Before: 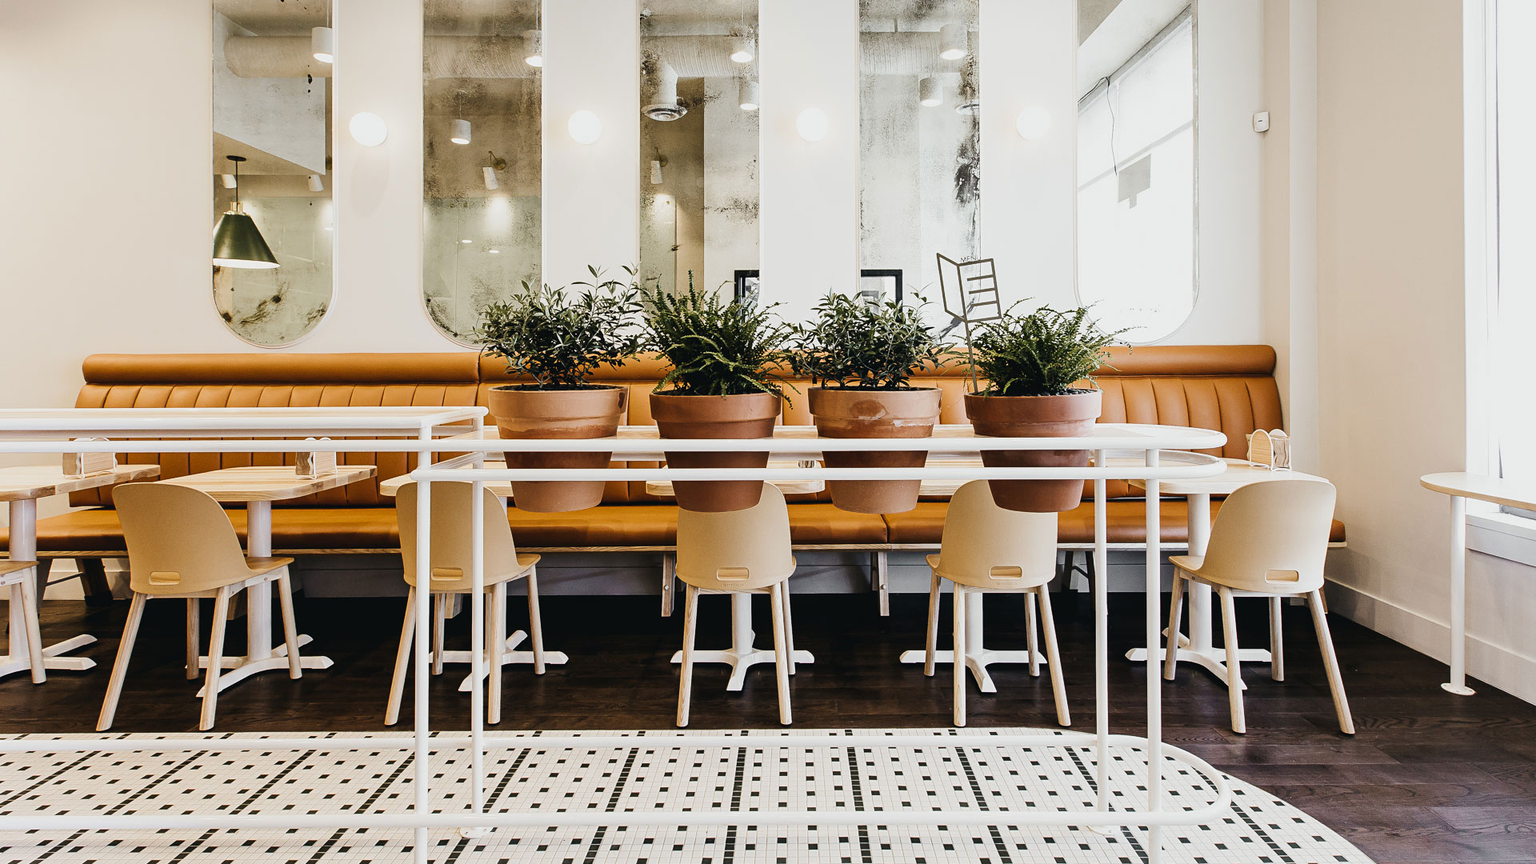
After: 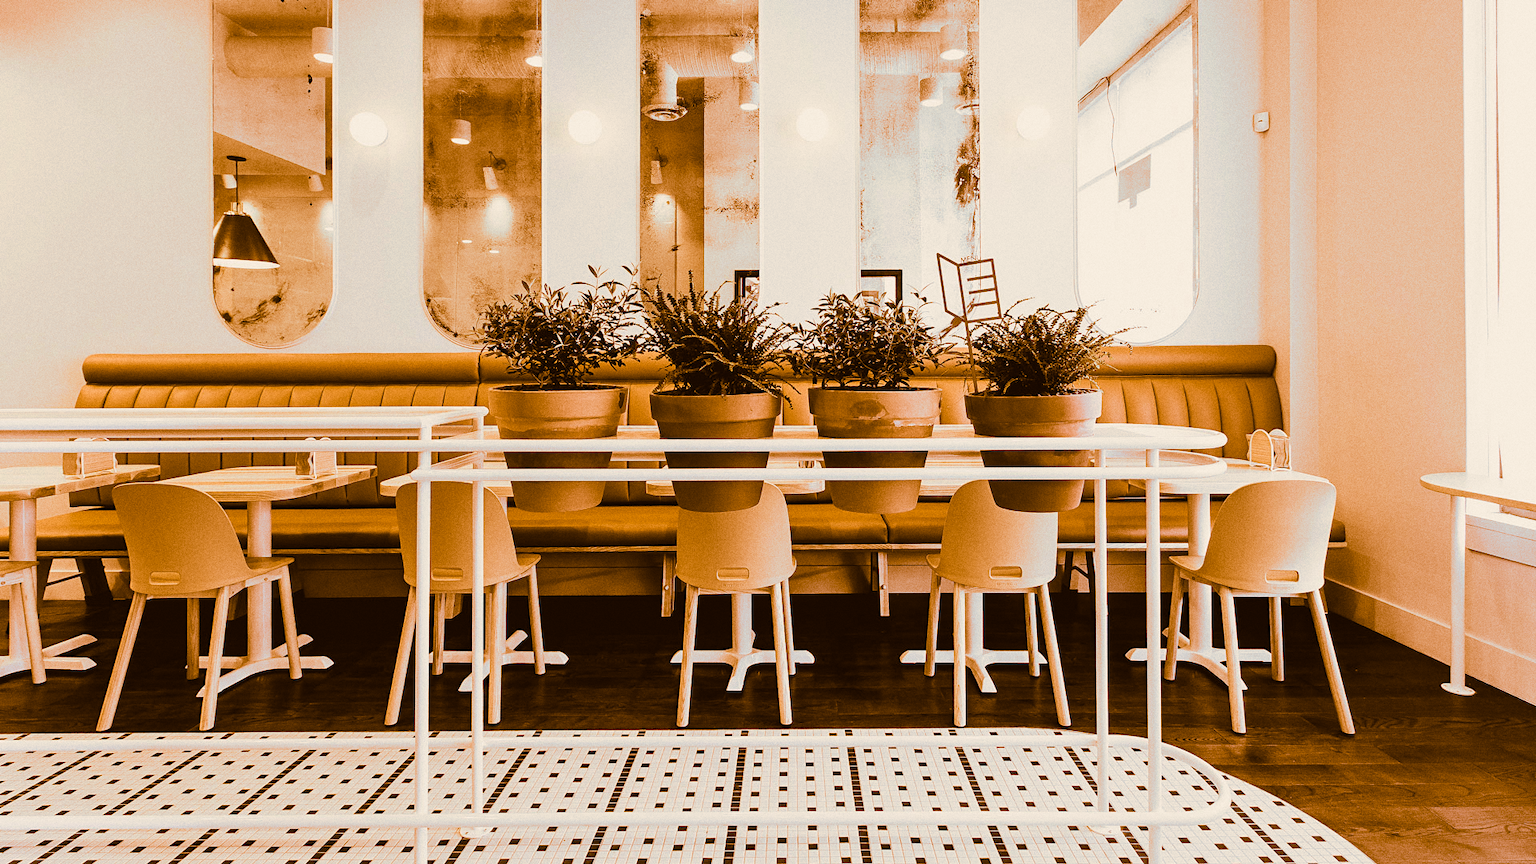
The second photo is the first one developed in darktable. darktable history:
split-toning: shadows › hue 26°, shadows › saturation 0.92, highlights › hue 40°, highlights › saturation 0.92, balance -63, compress 0%
color calibration: x 0.342, y 0.356, temperature 5122 K
exposure: compensate highlight preservation false
grain: coarseness 0.09 ISO
